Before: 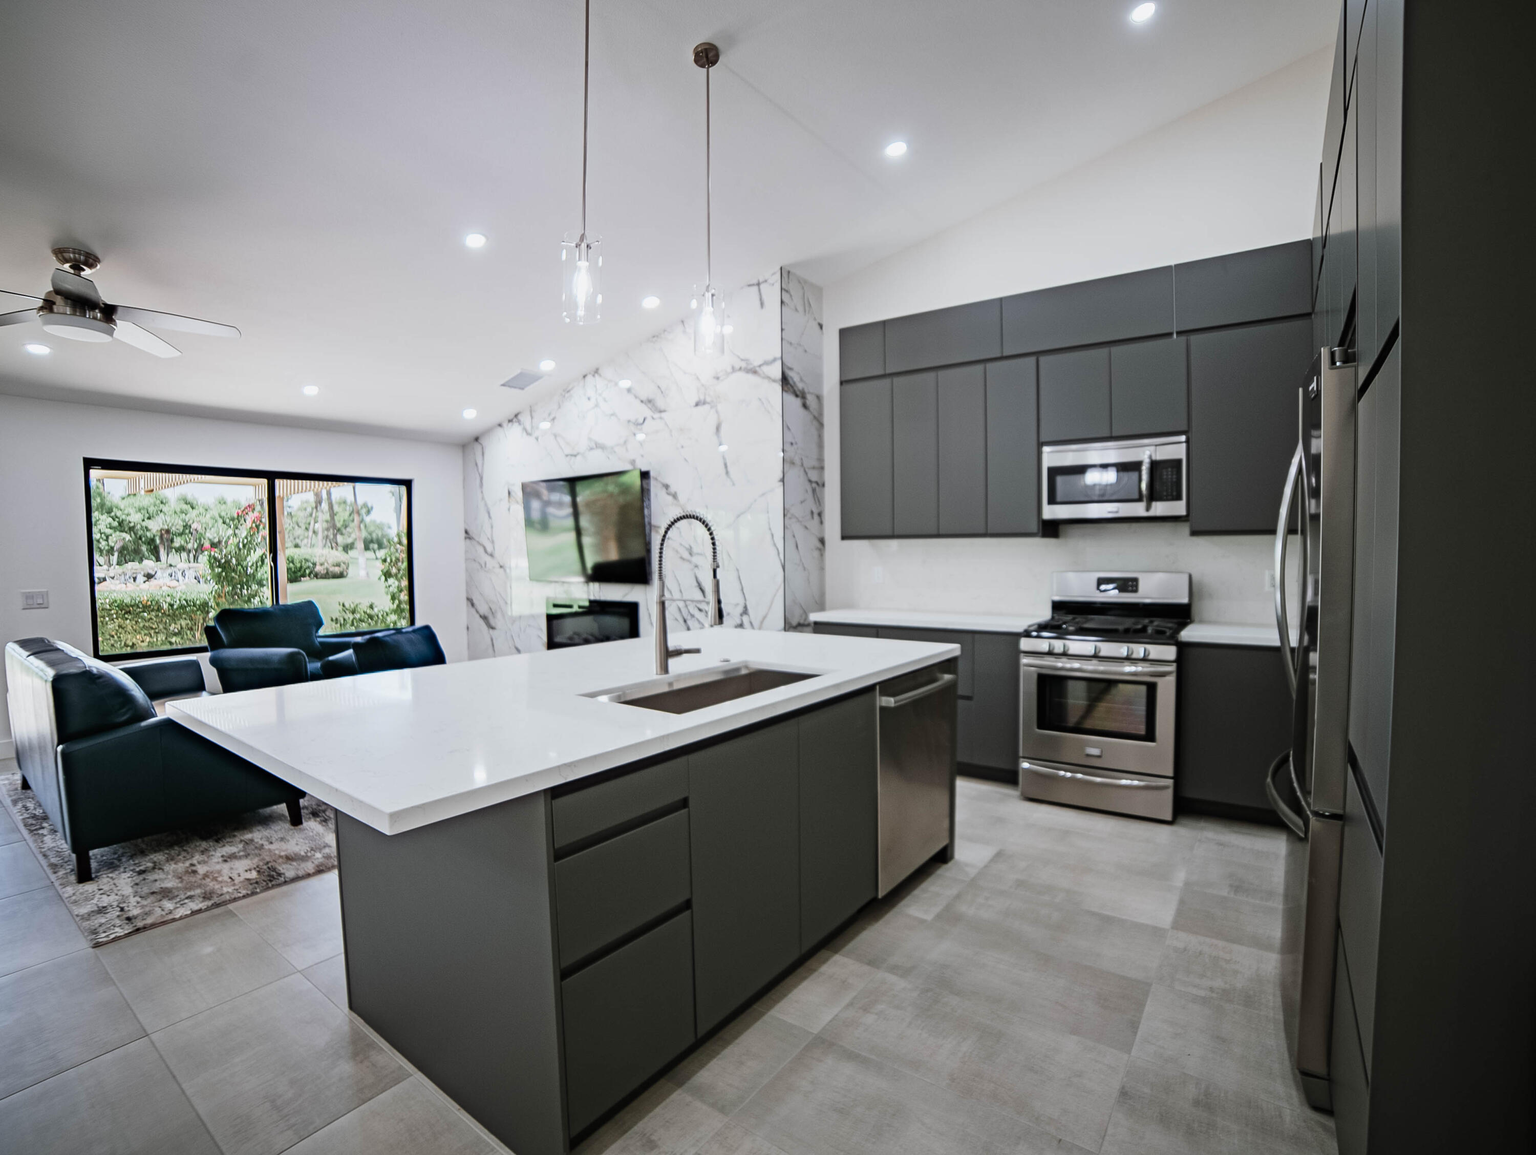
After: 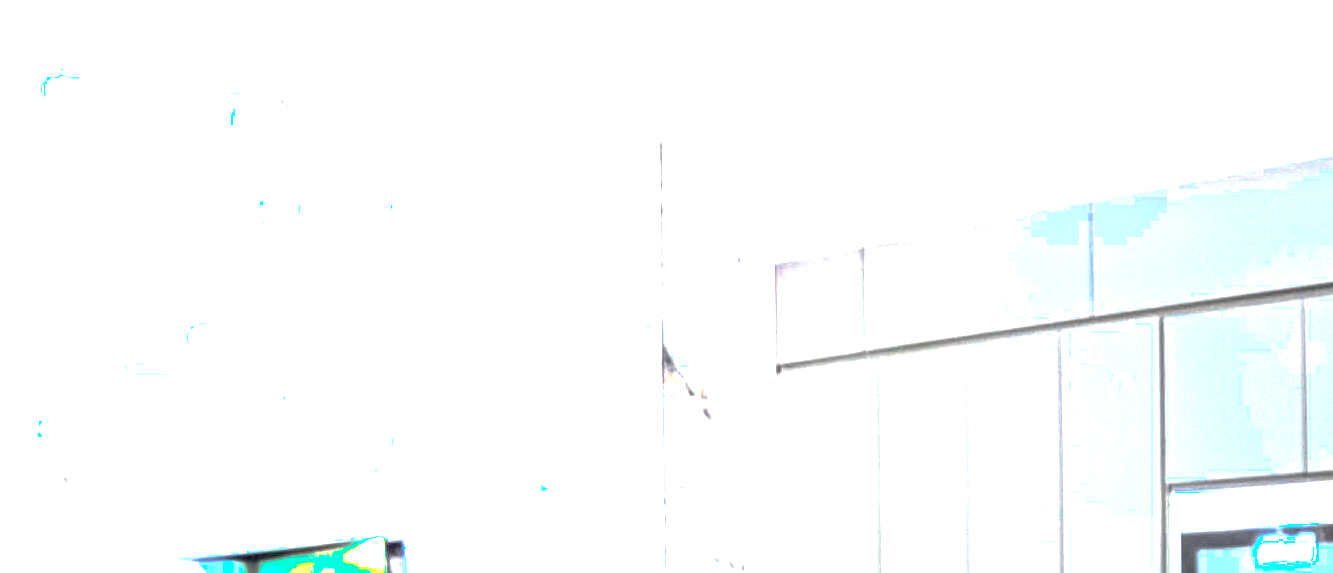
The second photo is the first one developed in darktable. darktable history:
tone equalizer: on, module defaults
base curve: curves: ch0 [(0, 0) (0.841, 0.609) (1, 1)], preserve colors none
exposure: exposure 0.738 EV, compensate exposure bias true, compensate highlight preservation false
crop: left 28.859%, top 16.808%, right 26.677%, bottom 57.754%
color zones: curves: ch0 [(0, 0.5) (0.125, 0.4) (0.25, 0.5) (0.375, 0.4) (0.5, 0.4) (0.625, 0.35) (0.75, 0.35) (0.875, 0.5)]; ch1 [(0, 0.35) (0.125, 0.45) (0.25, 0.35) (0.375, 0.35) (0.5, 0.35) (0.625, 0.35) (0.75, 0.45) (0.875, 0.35)]; ch2 [(0, 0.6) (0.125, 0.5) (0.25, 0.5) (0.375, 0.6) (0.5, 0.6) (0.625, 0.5) (0.75, 0.5) (0.875, 0.5)]
contrast brightness saturation: contrast 0.201, brightness 0.164, saturation 0.22
